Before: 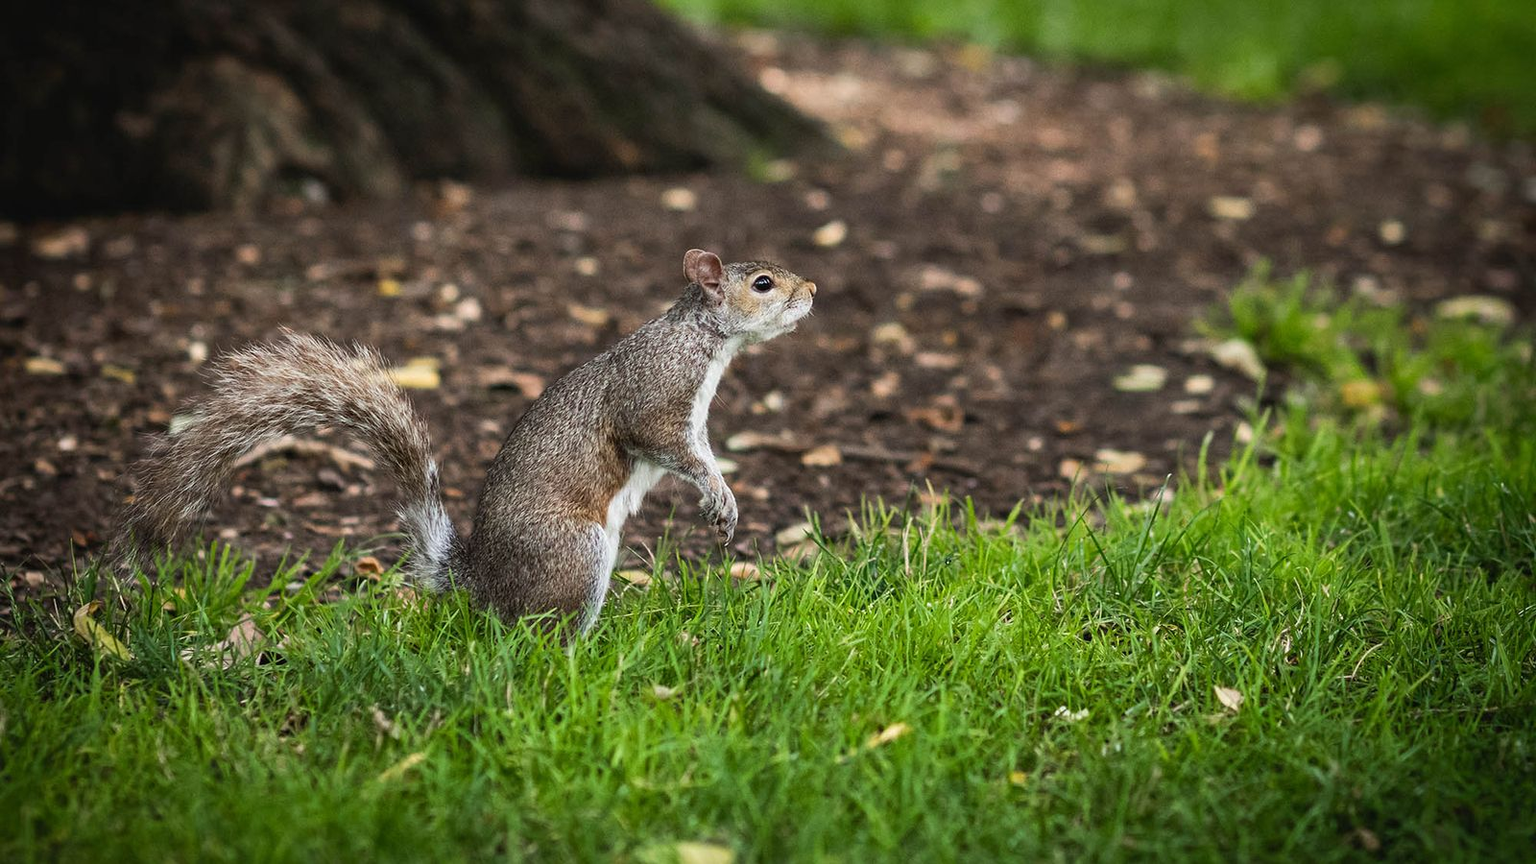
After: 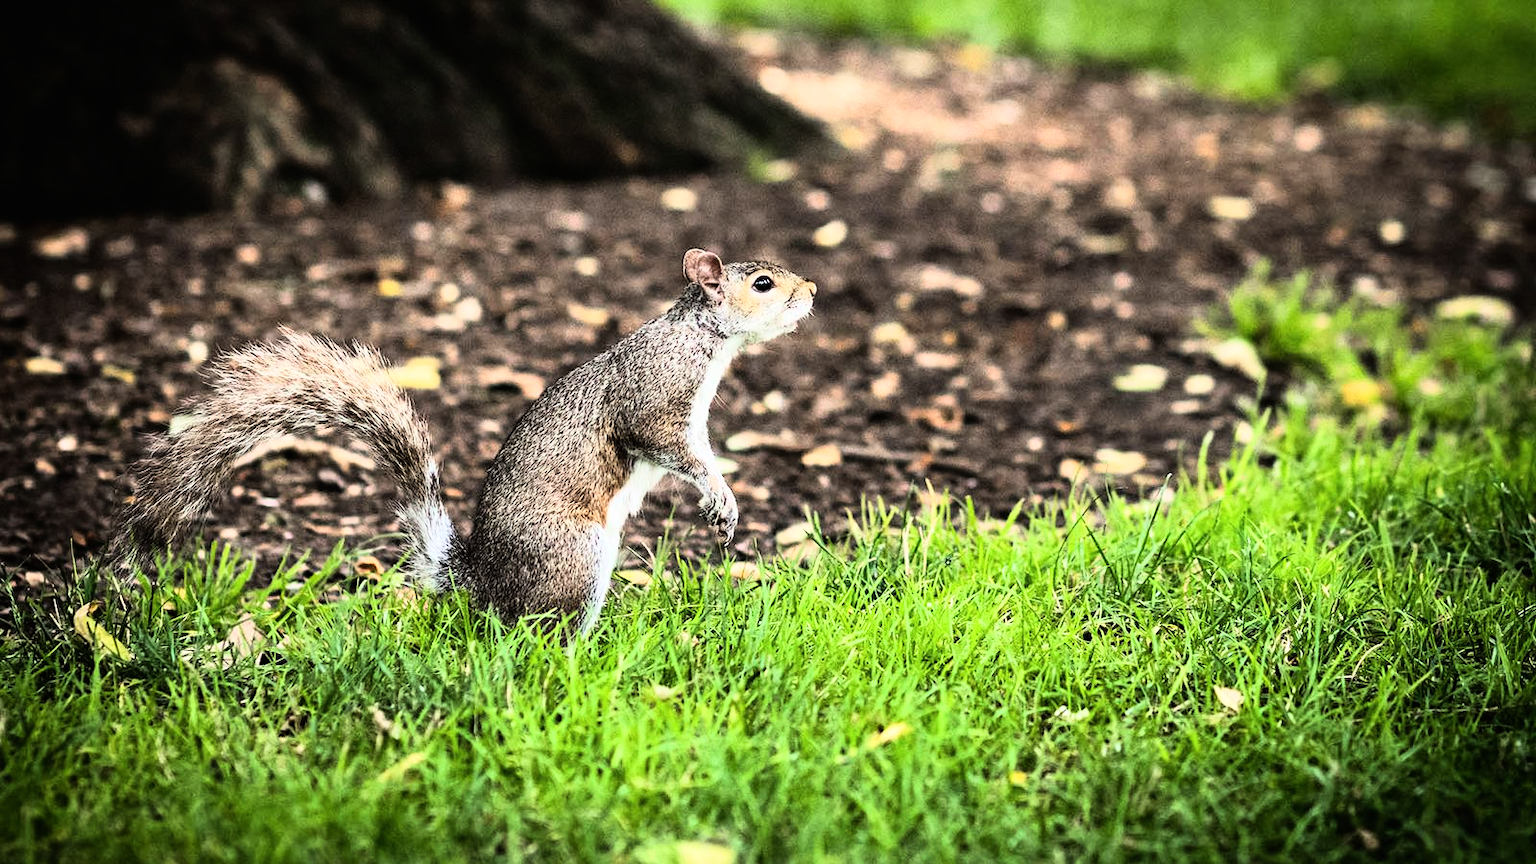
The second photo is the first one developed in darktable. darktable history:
rgb curve: curves: ch0 [(0, 0) (0.21, 0.15) (0.24, 0.21) (0.5, 0.75) (0.75, 0.96) (0.89, 0.99) (1, 1)]; ch1 [(0, 0.02) (0.21, 0.13) (0.25, 0.2) (0.5, 0.67) (0.75, 0.9) (0.89, 0.97) (1, 1)]; ch2 [(0, 0.02) (0.21, 0.13) (0.25, 0.2) (0.5, 0.67) (0.75, 0.9) (0.89, 0.97) (1, 1)], compensate middle gray true
color balance: input saturation 99%
